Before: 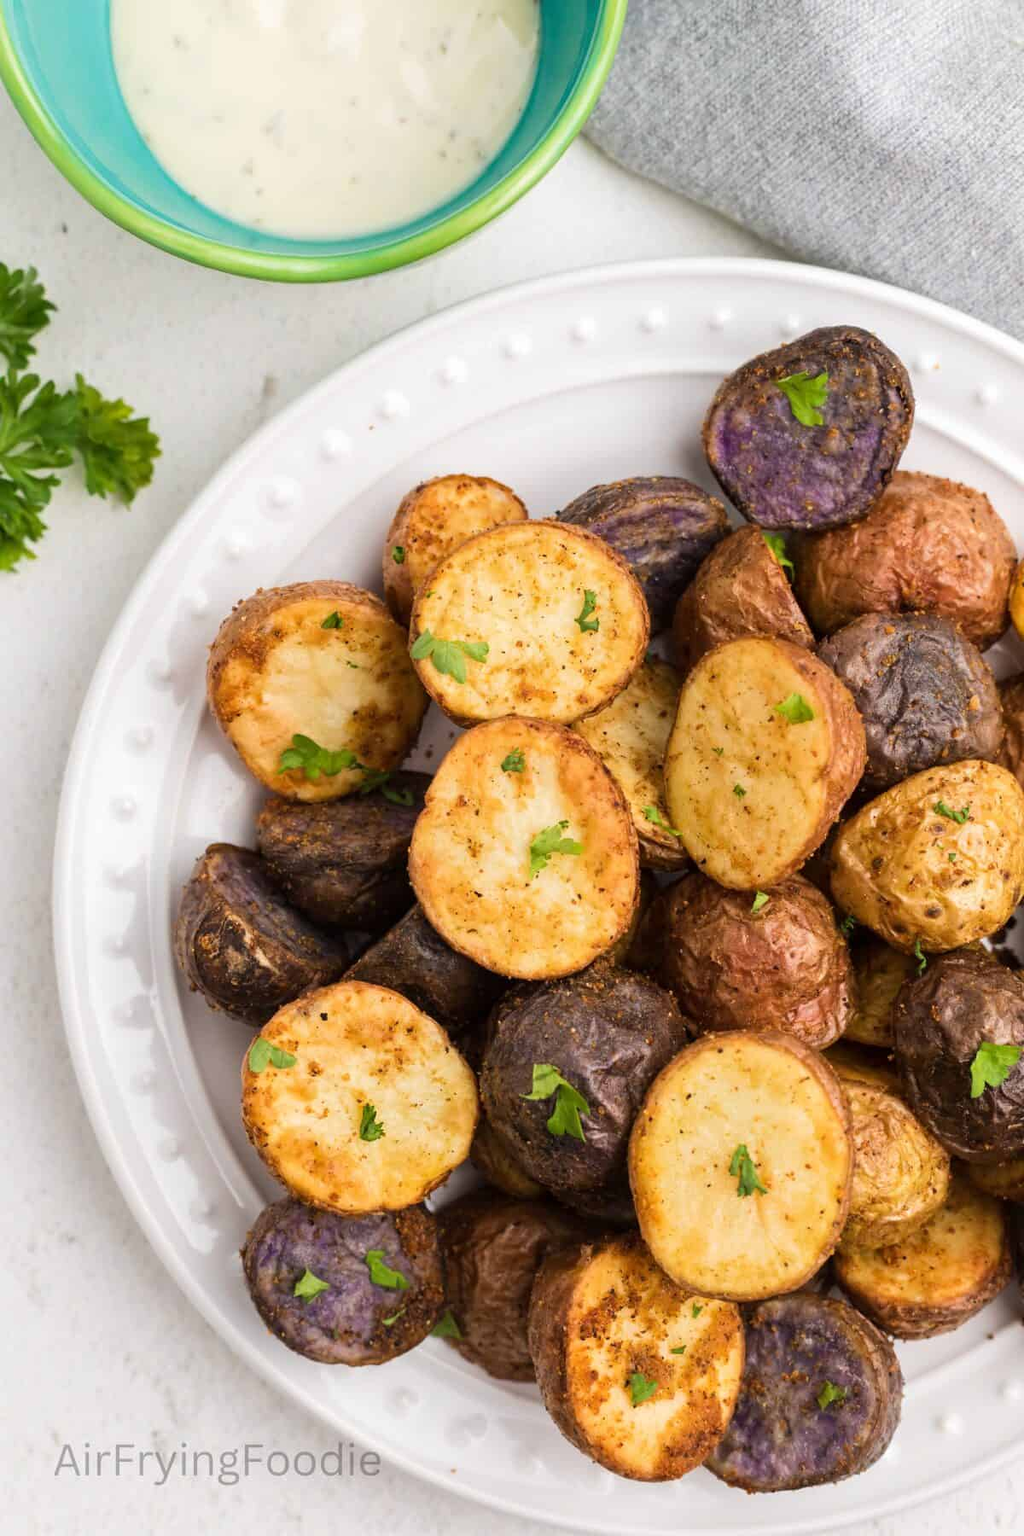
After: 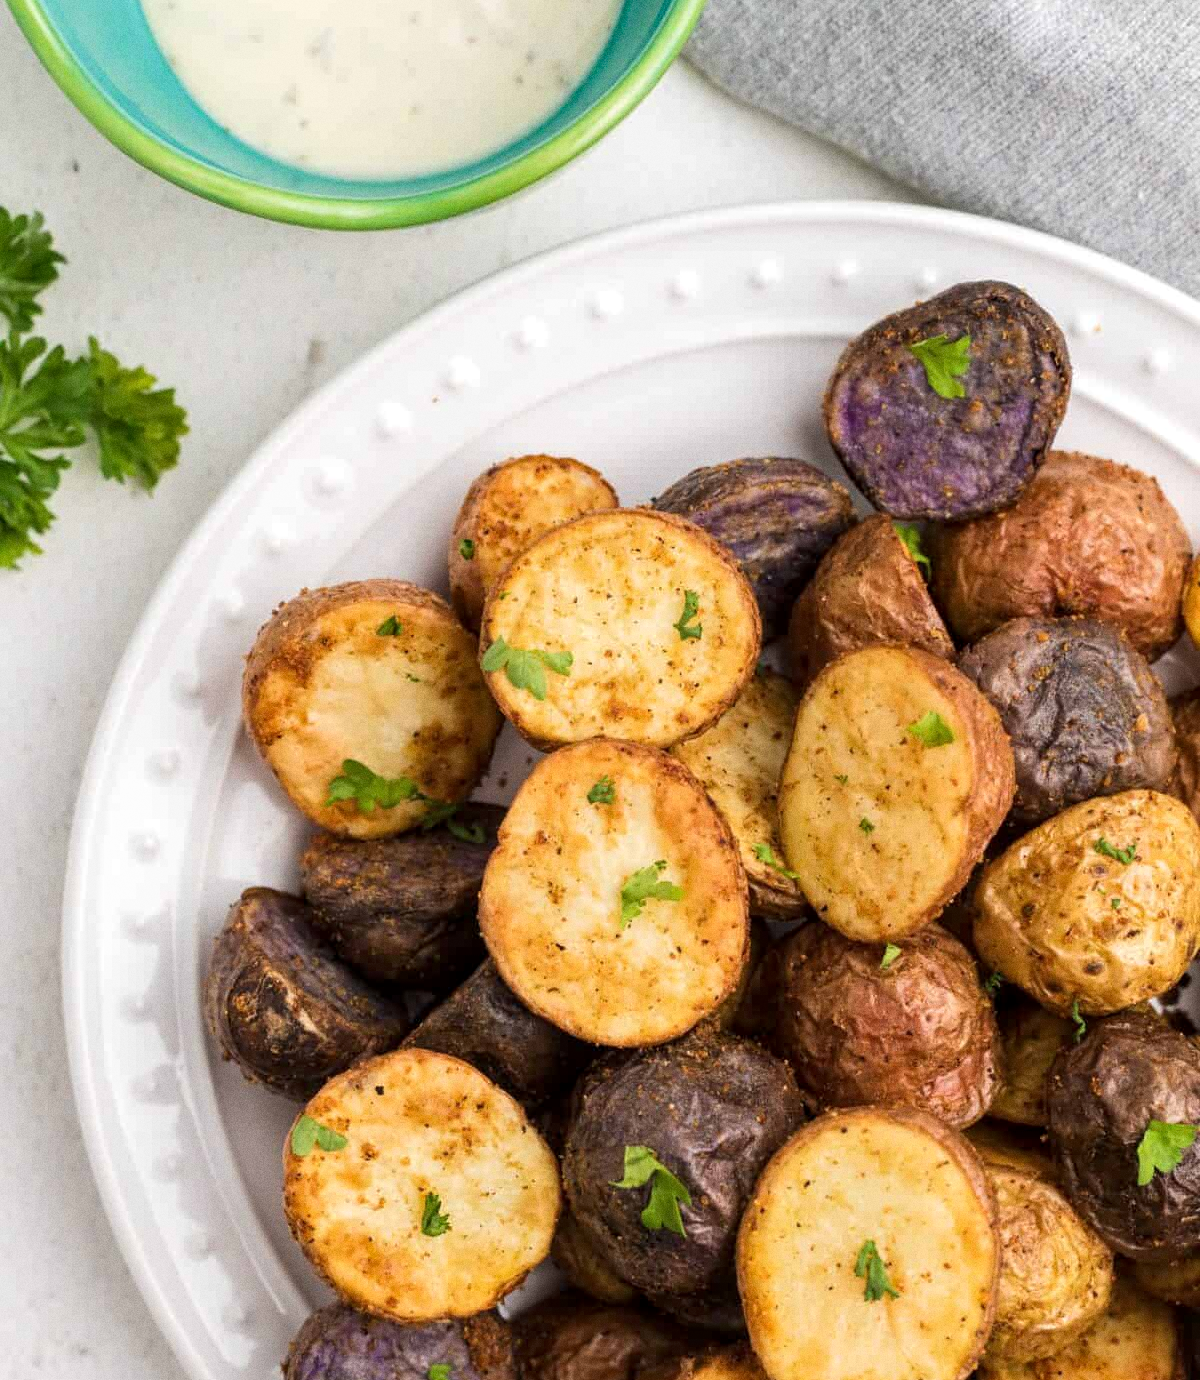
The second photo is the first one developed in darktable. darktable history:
local contrast: highlights 100%, shadows 100%, detail 120%, midtone range 0.2
crop: top 5.667%, bottom 17.637%
grain: coarseness 0.09 ISO
